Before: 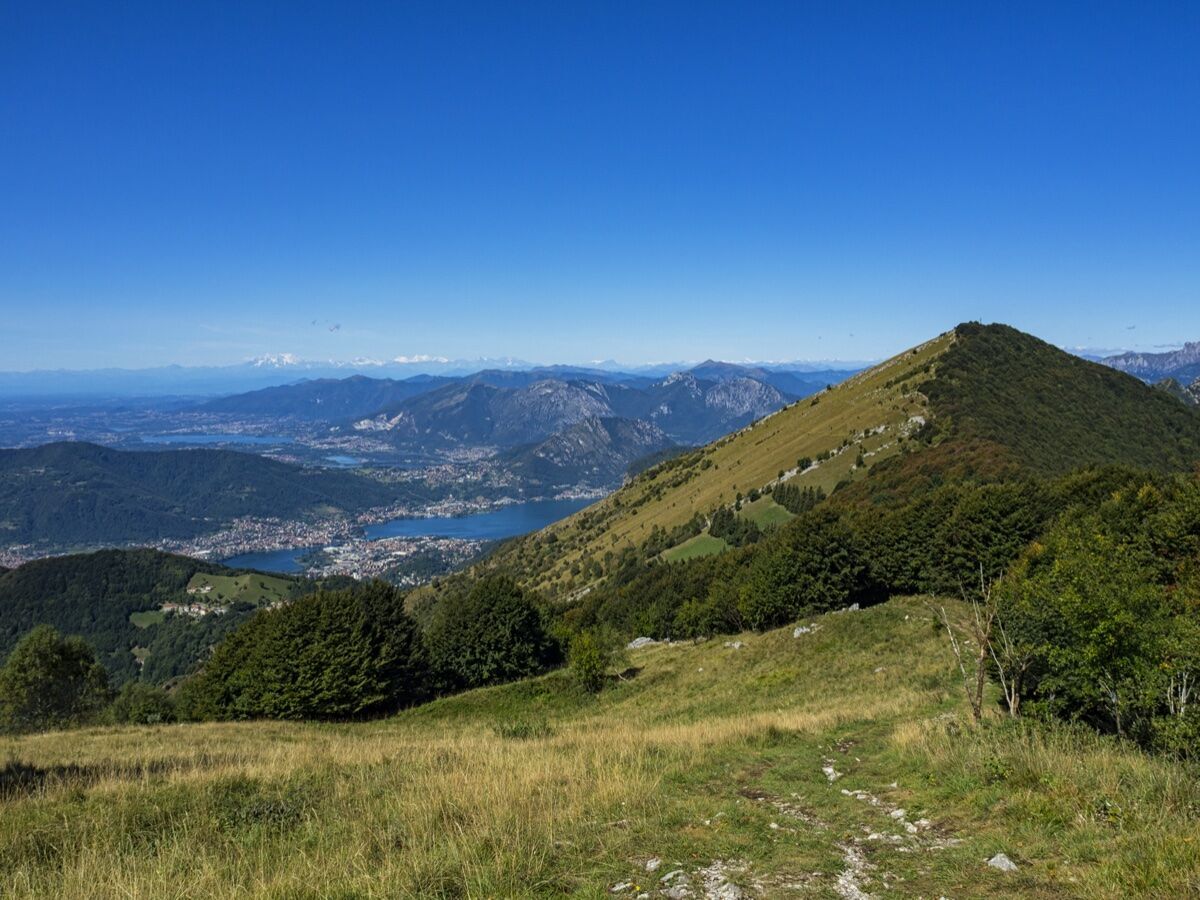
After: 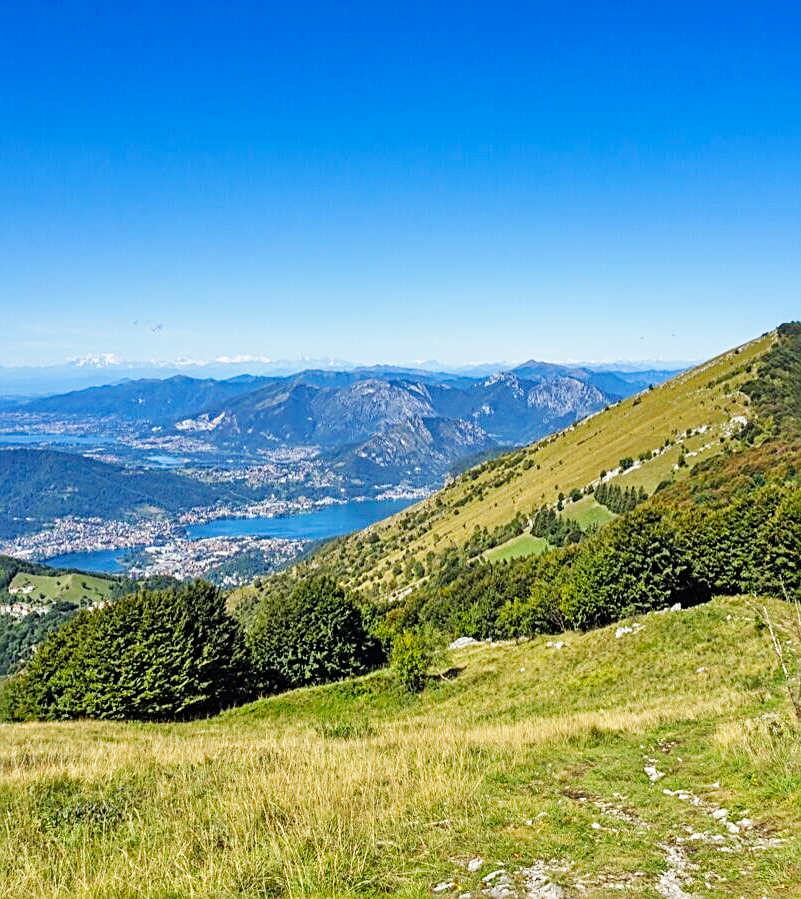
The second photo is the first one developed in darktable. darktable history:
base curve: curves: ch0 [(0, 0) (0.032, 0.025) (0.121, 0.166) (0.206, 0.329) (0.605, 0.79) (1, 1)], preserve colors none
crop and rotate: left 14.899%, right 18.337%
sharpen: radius 2.745
contrast equalizer: y [[0.5, 0.5, 0.472, 0.5, 0.5, 0.5], [0.5 ×6], [0.5 ×6], [0 ×6], [0 ×6]], mix 0.361
contrast brightness saturation: contrast -0.014, brightness -0.009, saturation 0.031
tone equalizer: -7 EV 0.159 EV, -6 EV 0.588 EV, -5 EV 1.16 EV, -4 EV 1.33 EV, -3 EV 1.17 EV, -2 EV 0.6 EV, -1 EV 0.149 EV
exposure: exposure 0.173 EV, compensate exposure bias true, compensate highlight preservation false
